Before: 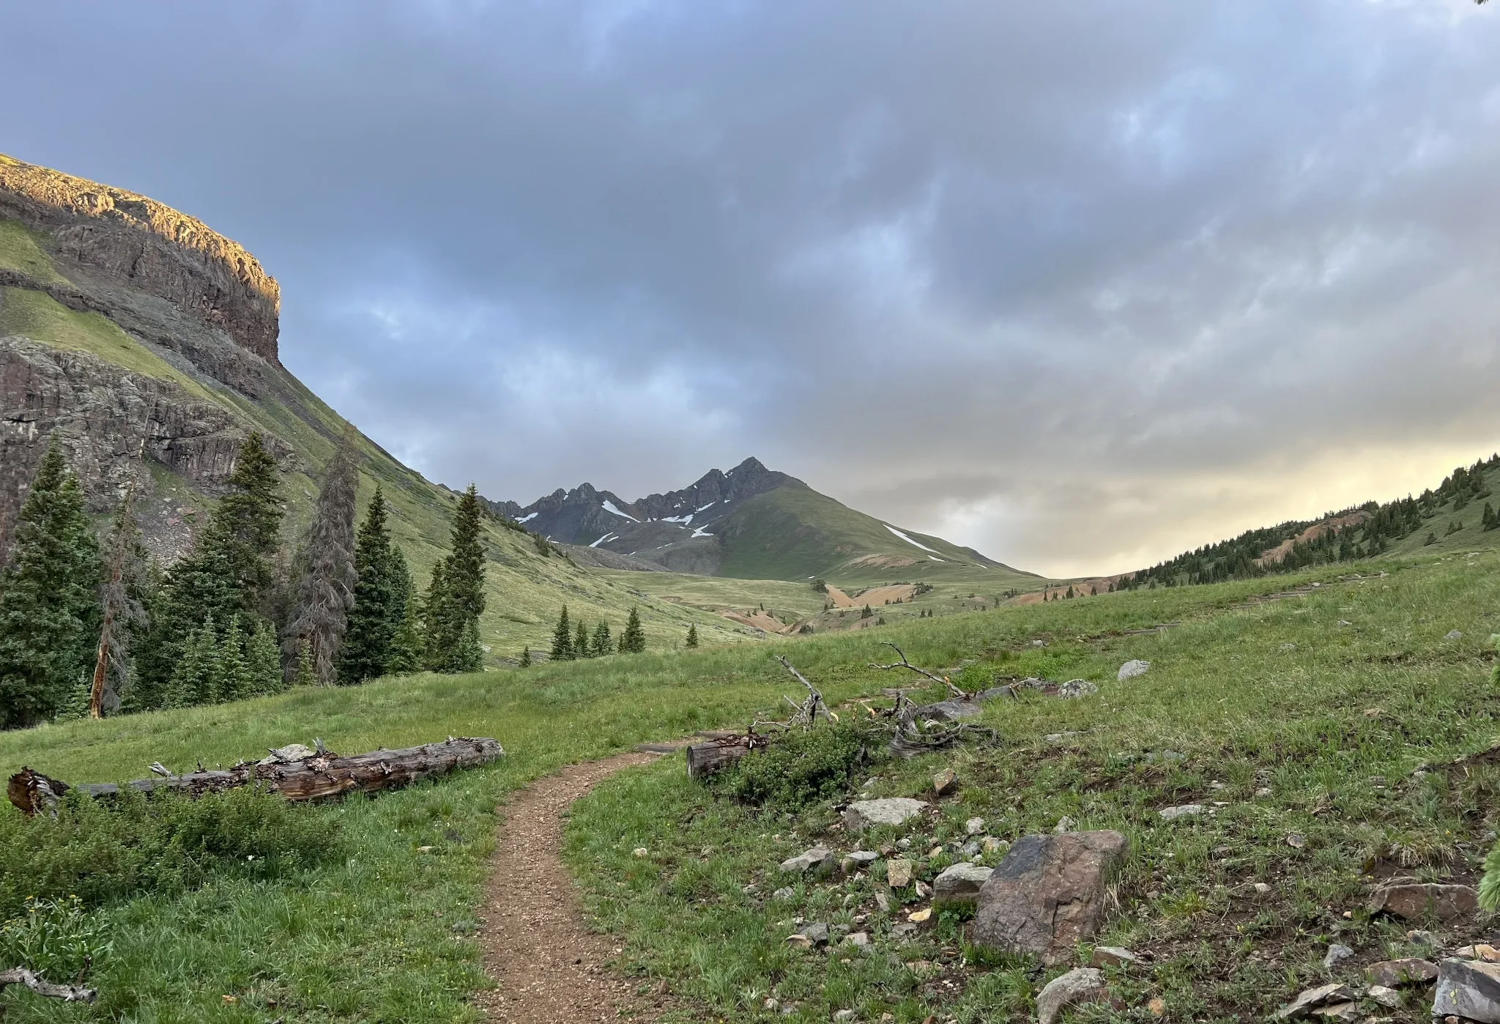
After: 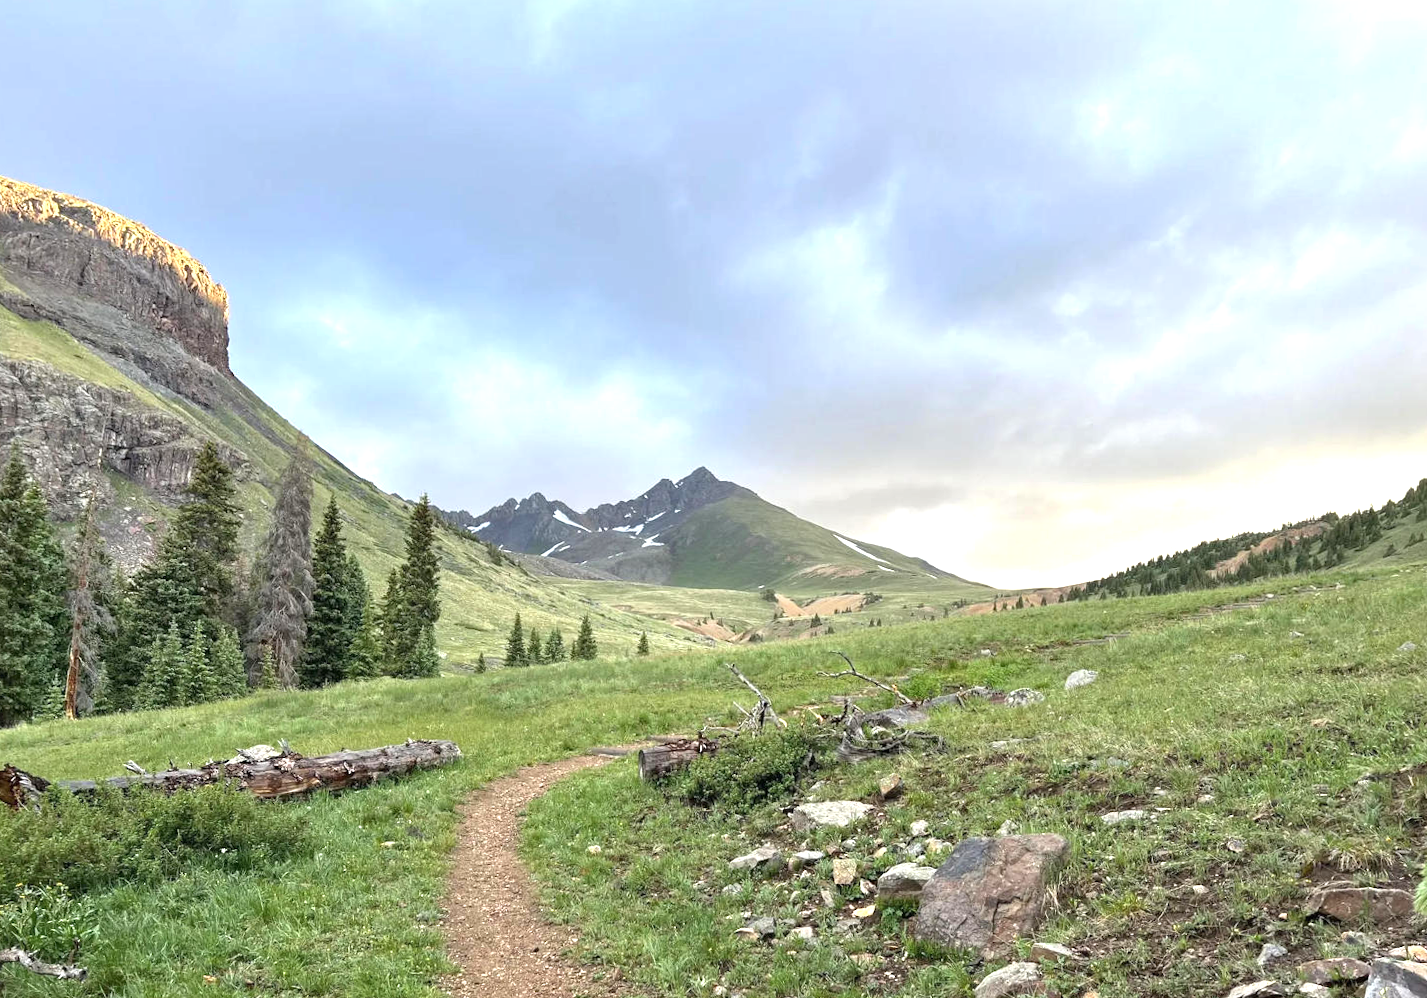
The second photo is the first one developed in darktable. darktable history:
rotate and perspective: rotation 0.074°, lens shift (vertical) 0.096, lens shift (horizontal) -0.041, crop left 0.043, crop right 0.952, crop top 0.024, crop bottom 0.979
exposure: black level correction 0, exposure 0.95 EV, compensate exposure bias true, compensate highlight preservation false
